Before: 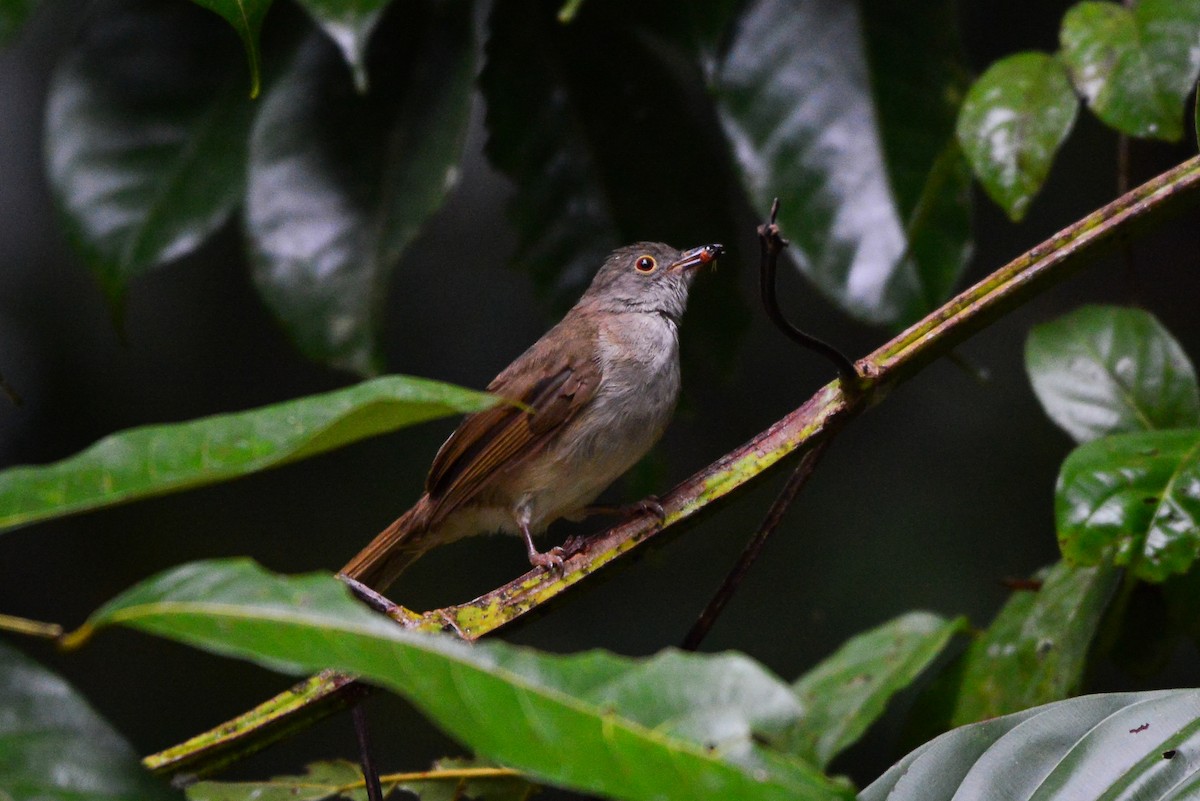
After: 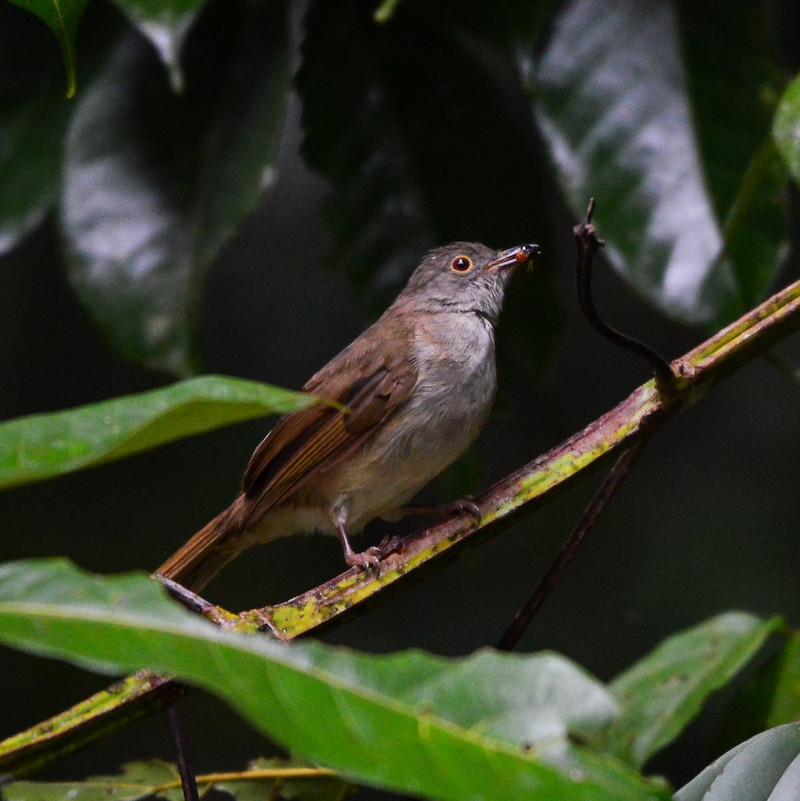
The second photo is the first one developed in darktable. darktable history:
crop: left 15.395%, right 17.932%
